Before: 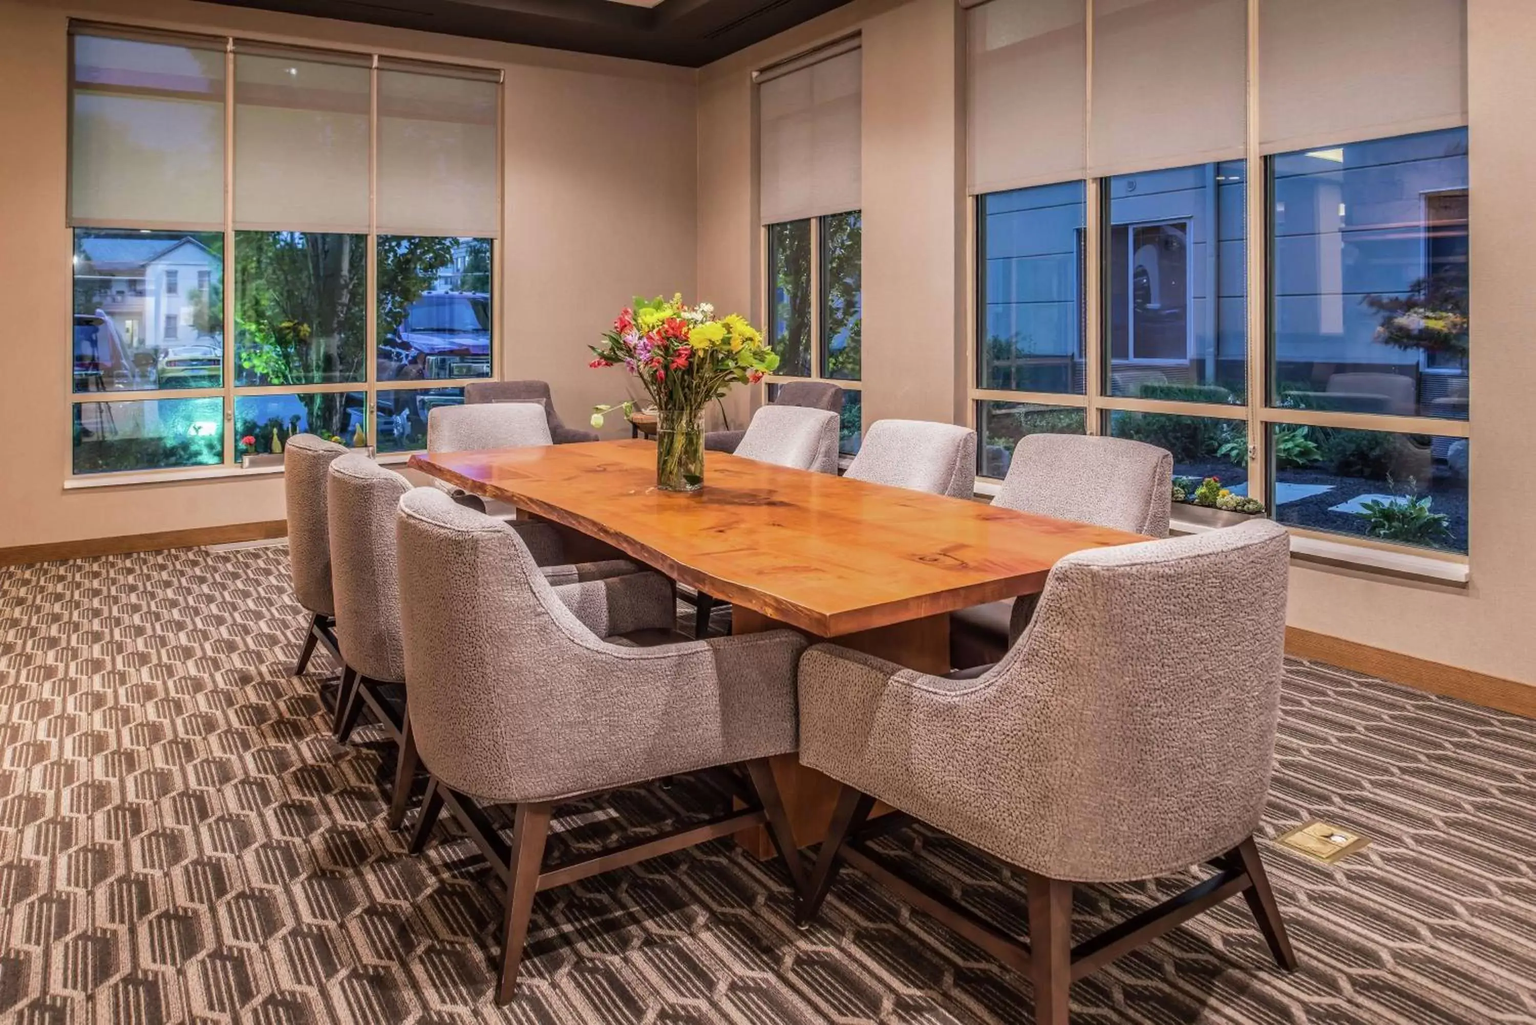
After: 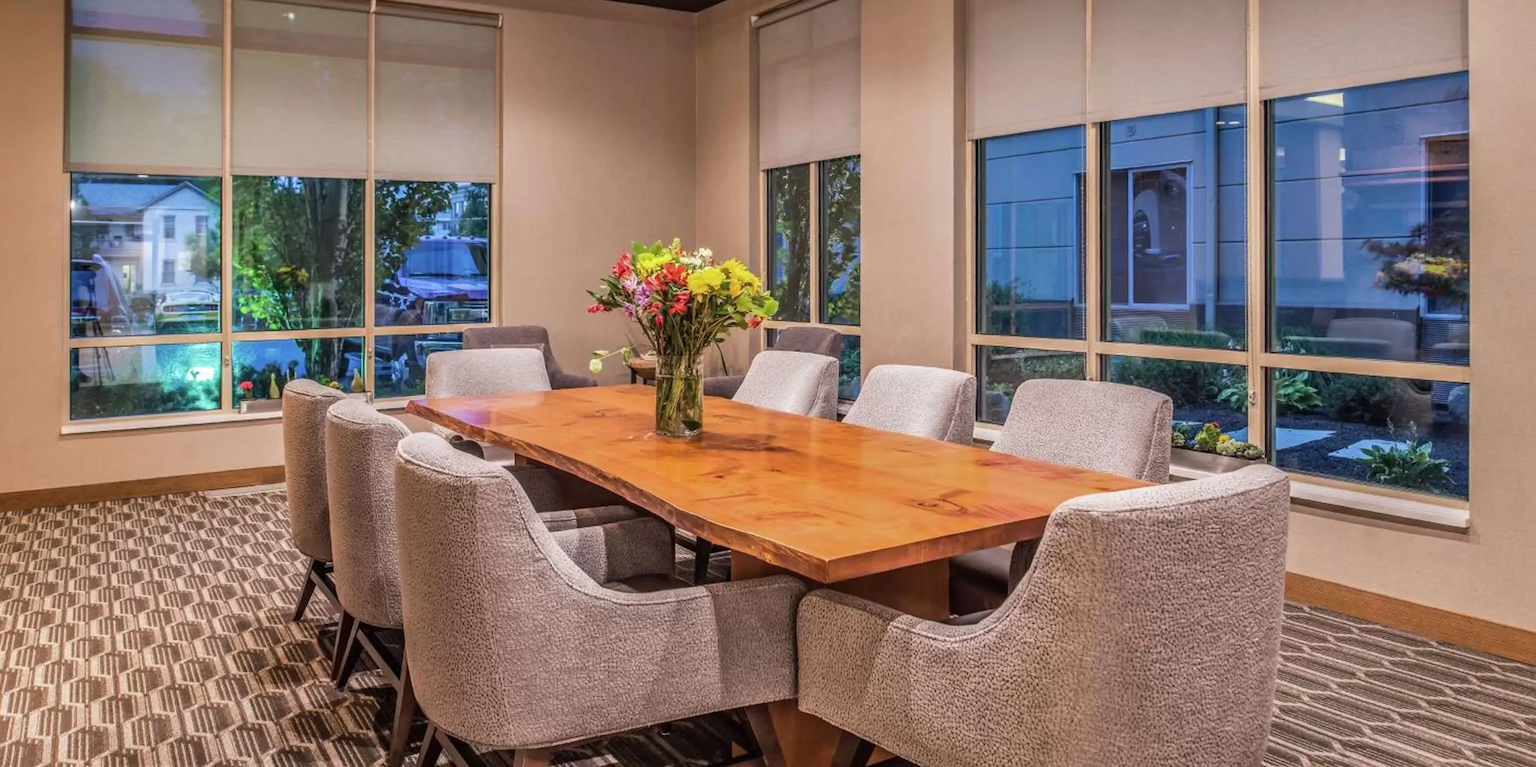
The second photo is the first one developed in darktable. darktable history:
shadows and highlights: white point adjustment 0.953, soften with gaussian
crop: left 0.202%, top 5.476%, bottom 19.838%
